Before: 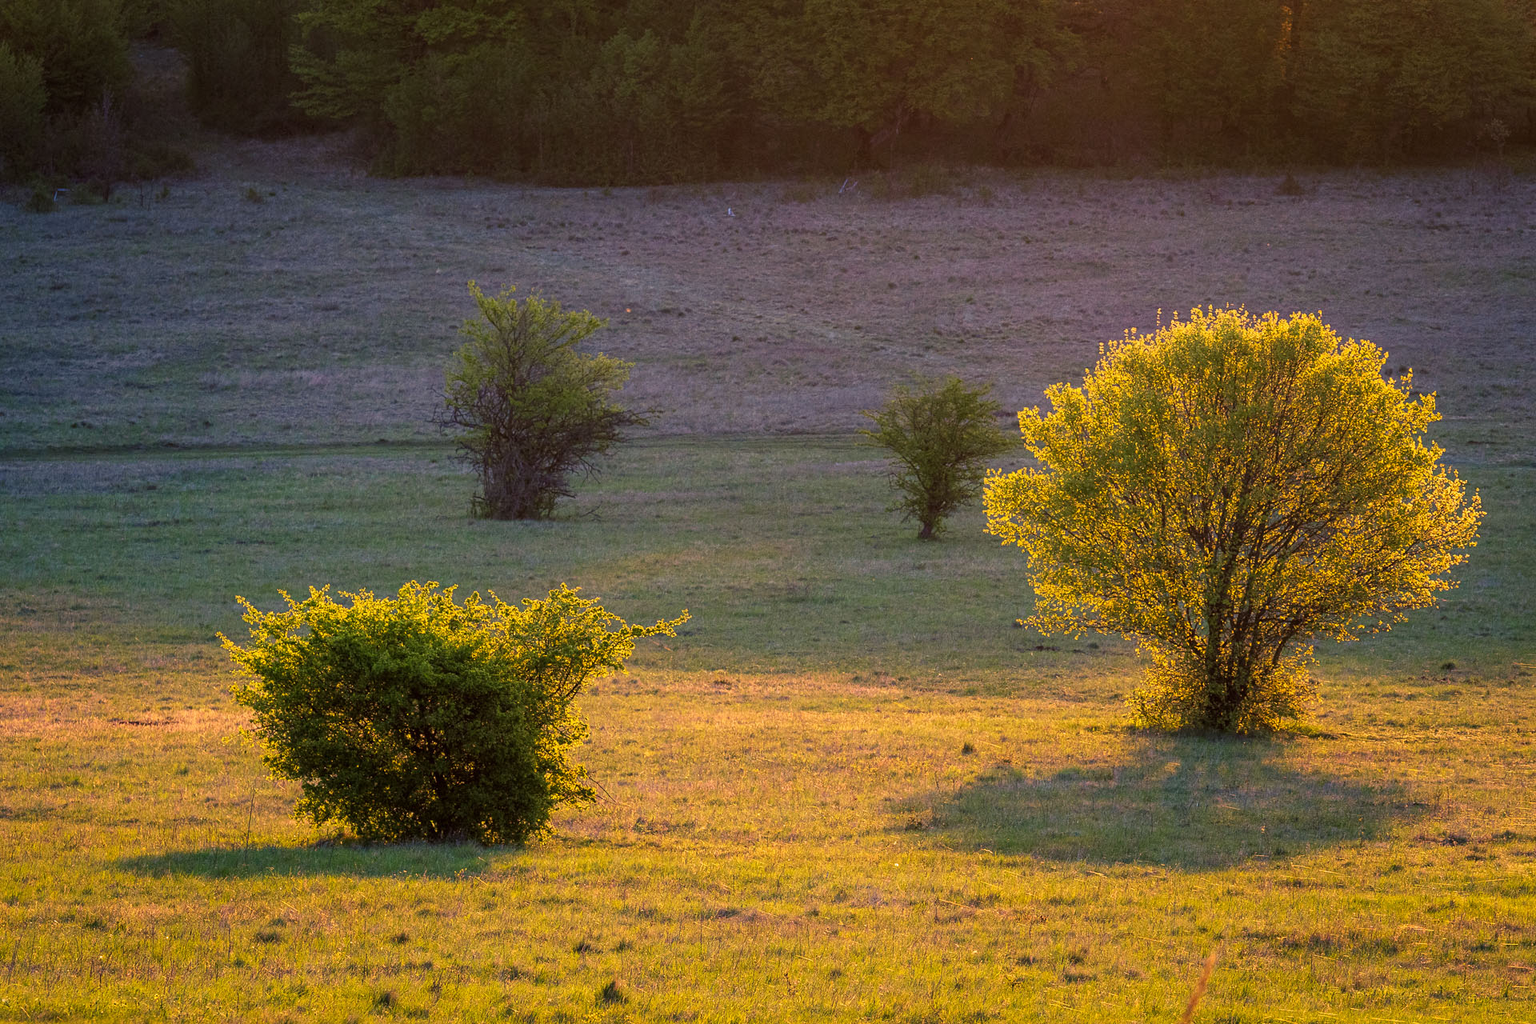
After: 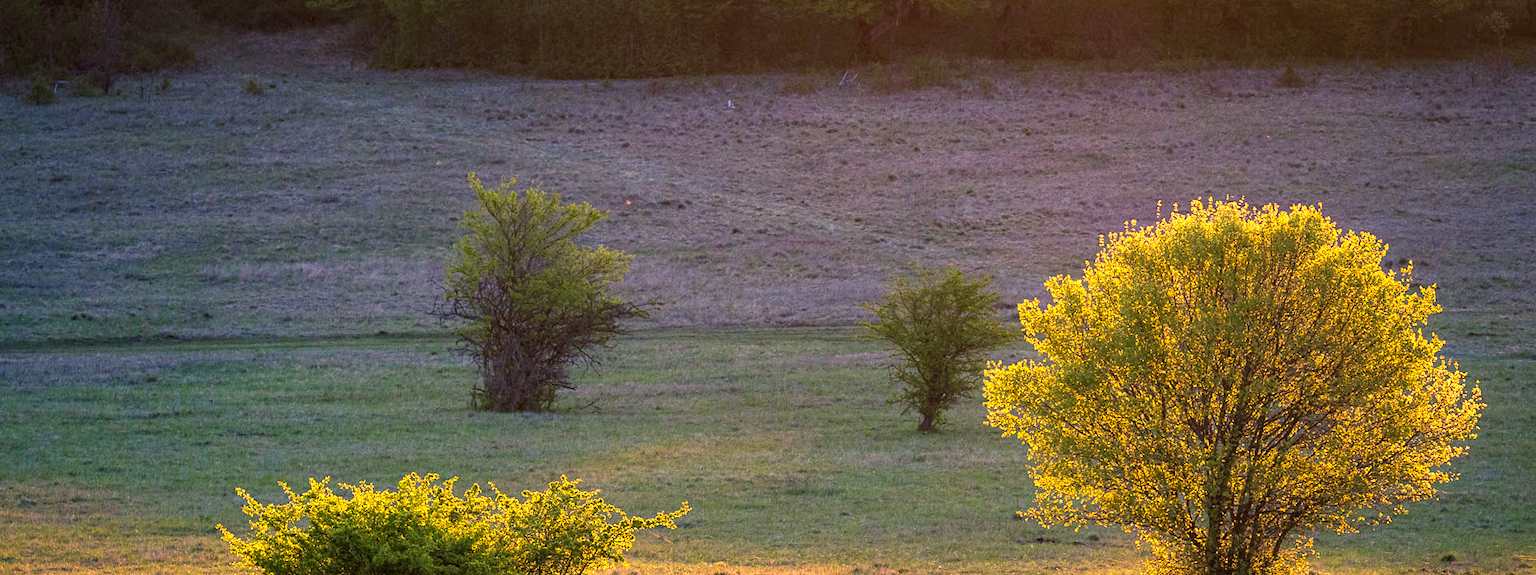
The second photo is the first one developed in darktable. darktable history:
exposure: exposure -0.544 EV, compensate exposure bias true, compensate highlight preservation false
crop and rotate: top 10.581%, bottom 33.233%
haze removal: compatibility mode true, adaptive false
